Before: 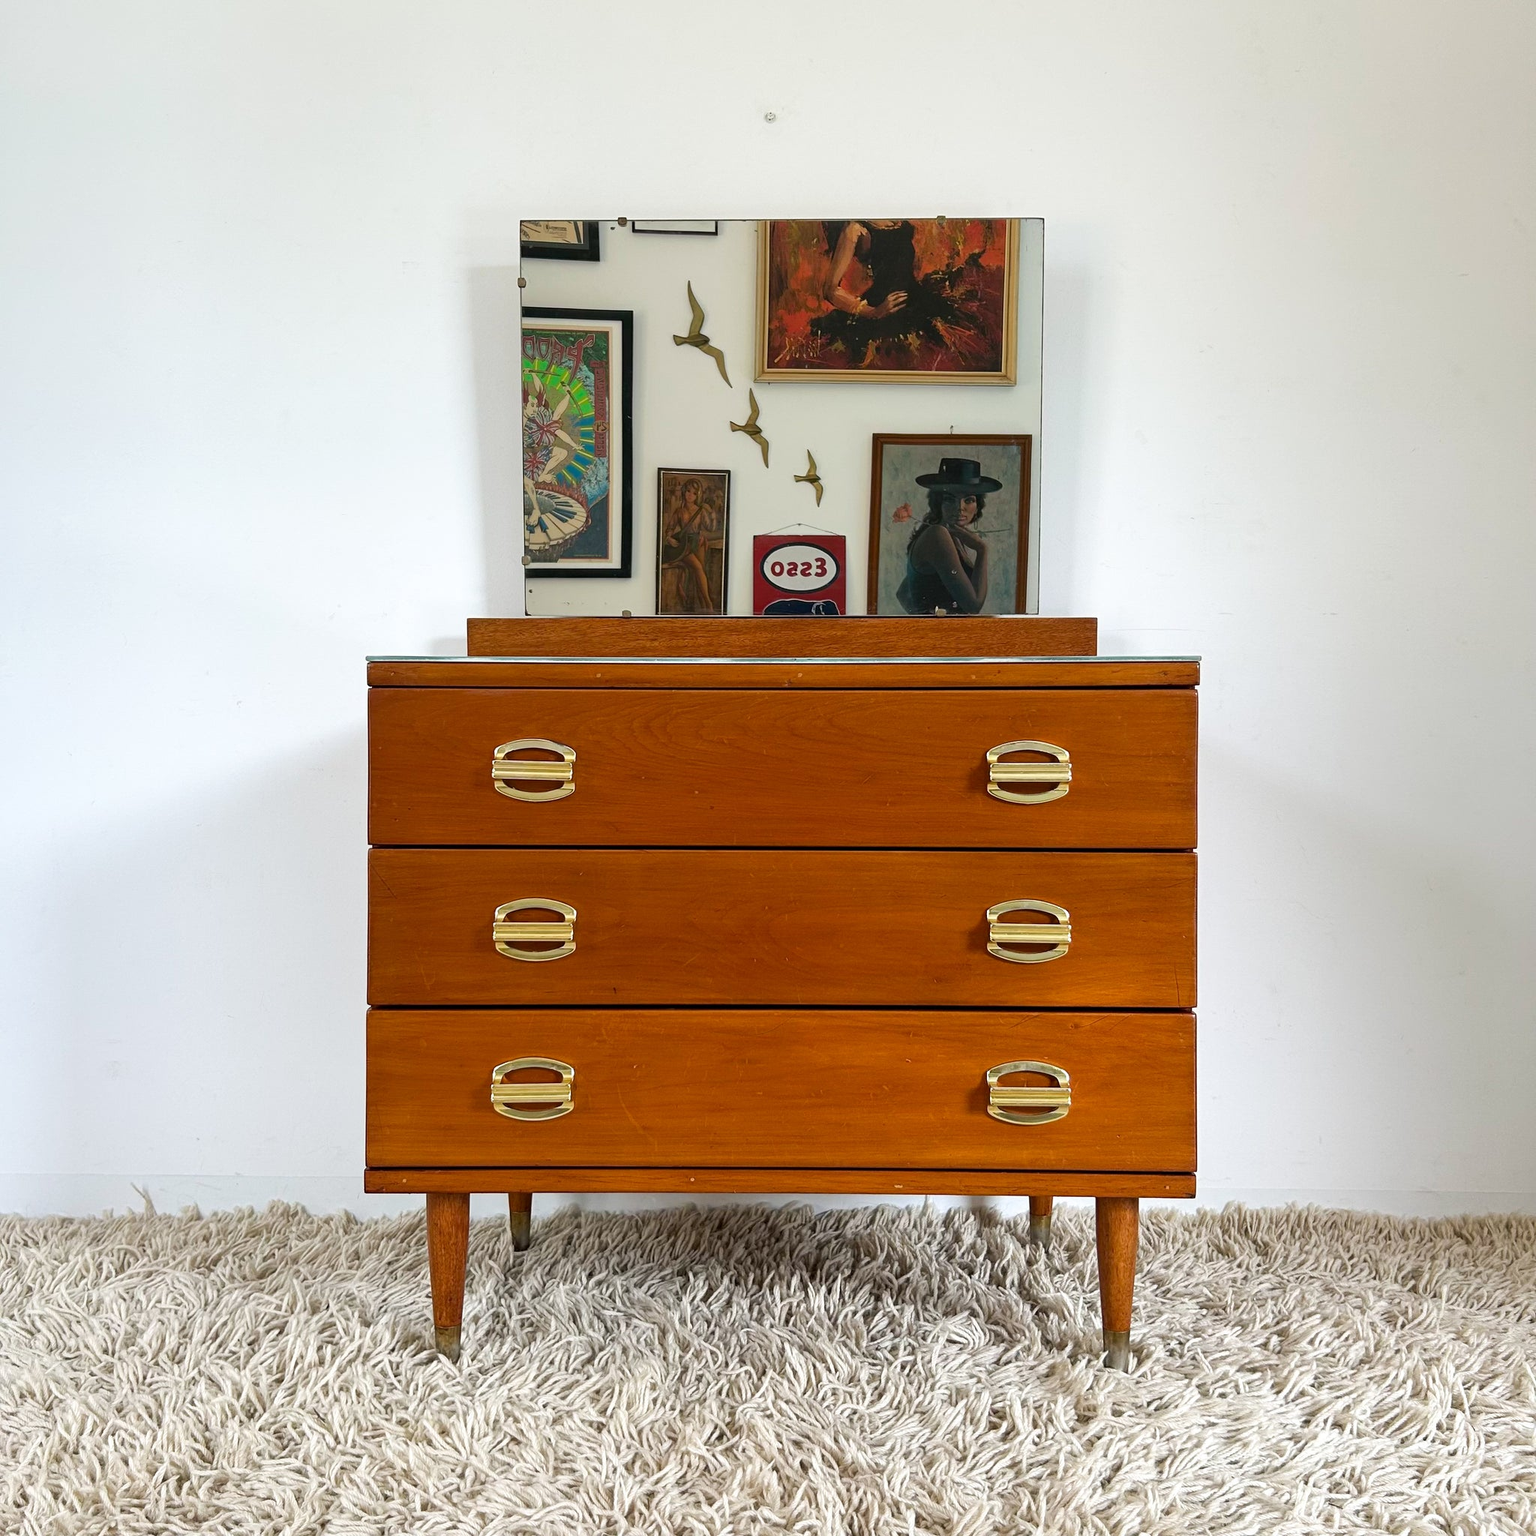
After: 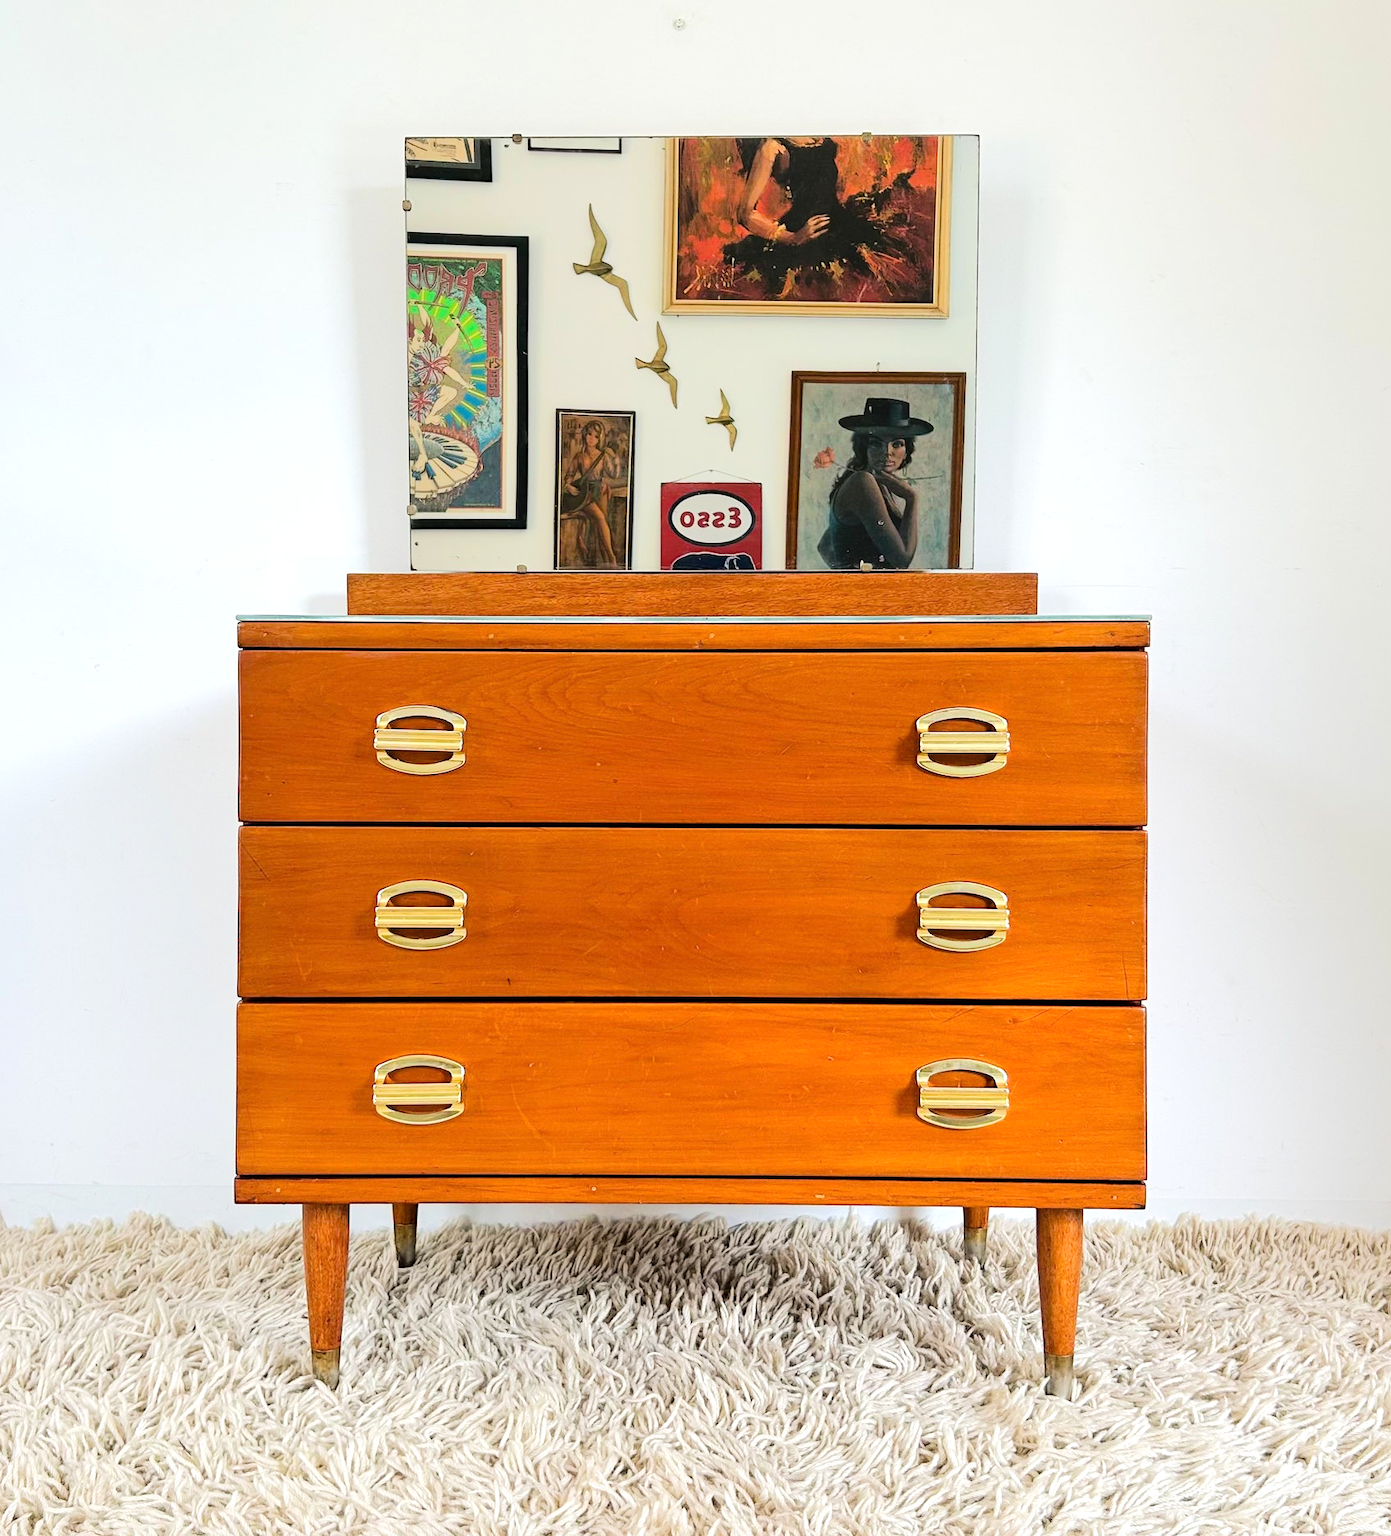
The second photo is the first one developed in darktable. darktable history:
tone equalizer: -7 EV 0.163 EV, -6 EV 0.614 EV, -5 EV 1.17 EV, -4 EV 1.3 EV, -3 EV 1.14 EV, -2 EV 0.6 EV, -1 EV 0.162 EV, edges refinement/feathering 500, mask exposure compensation -1.57 EV, preserve details no
crop: left 9.841%, top 6.243%, right 7.262%, bottom 2.53%
